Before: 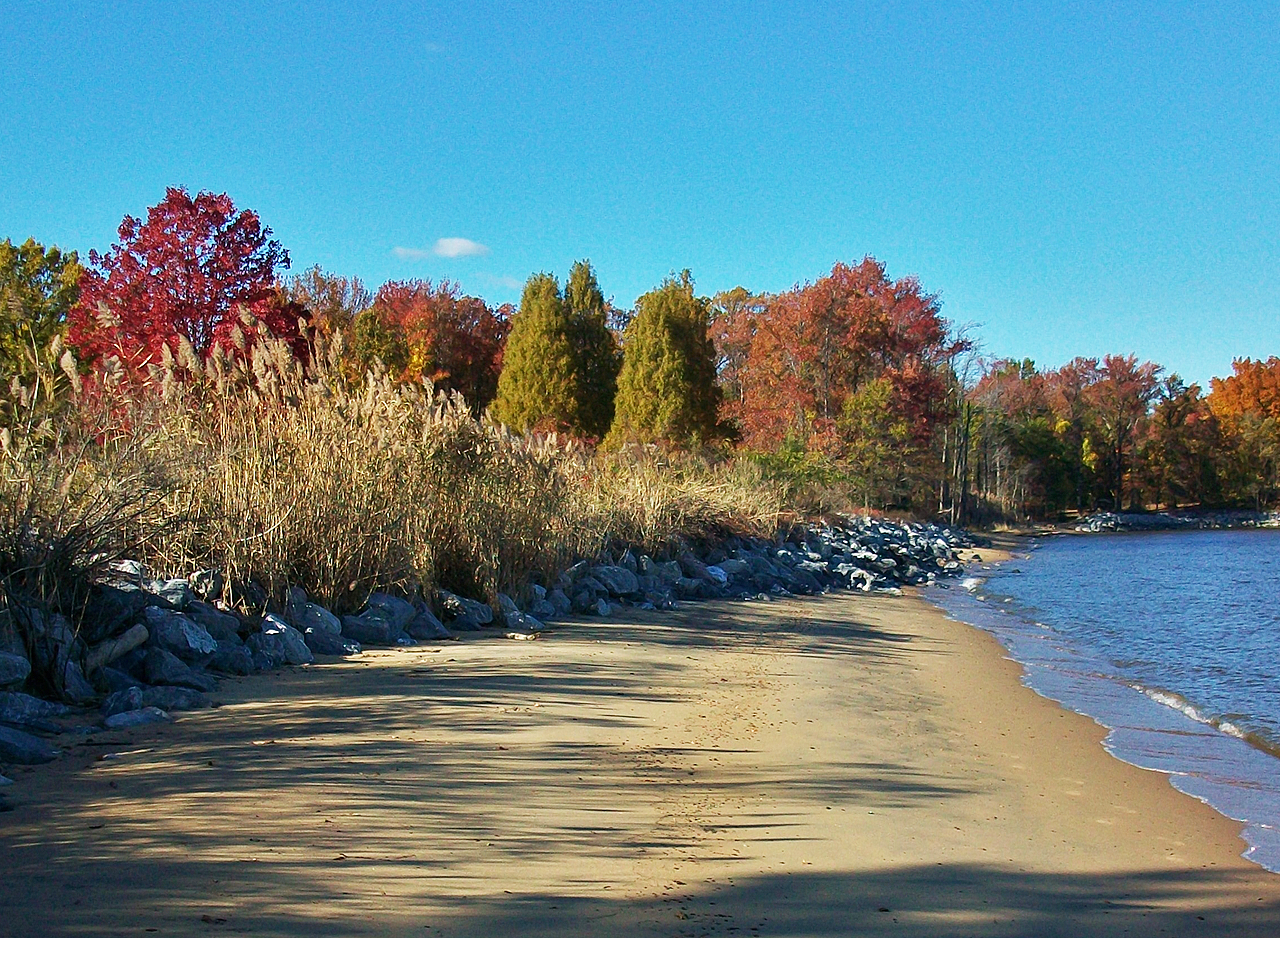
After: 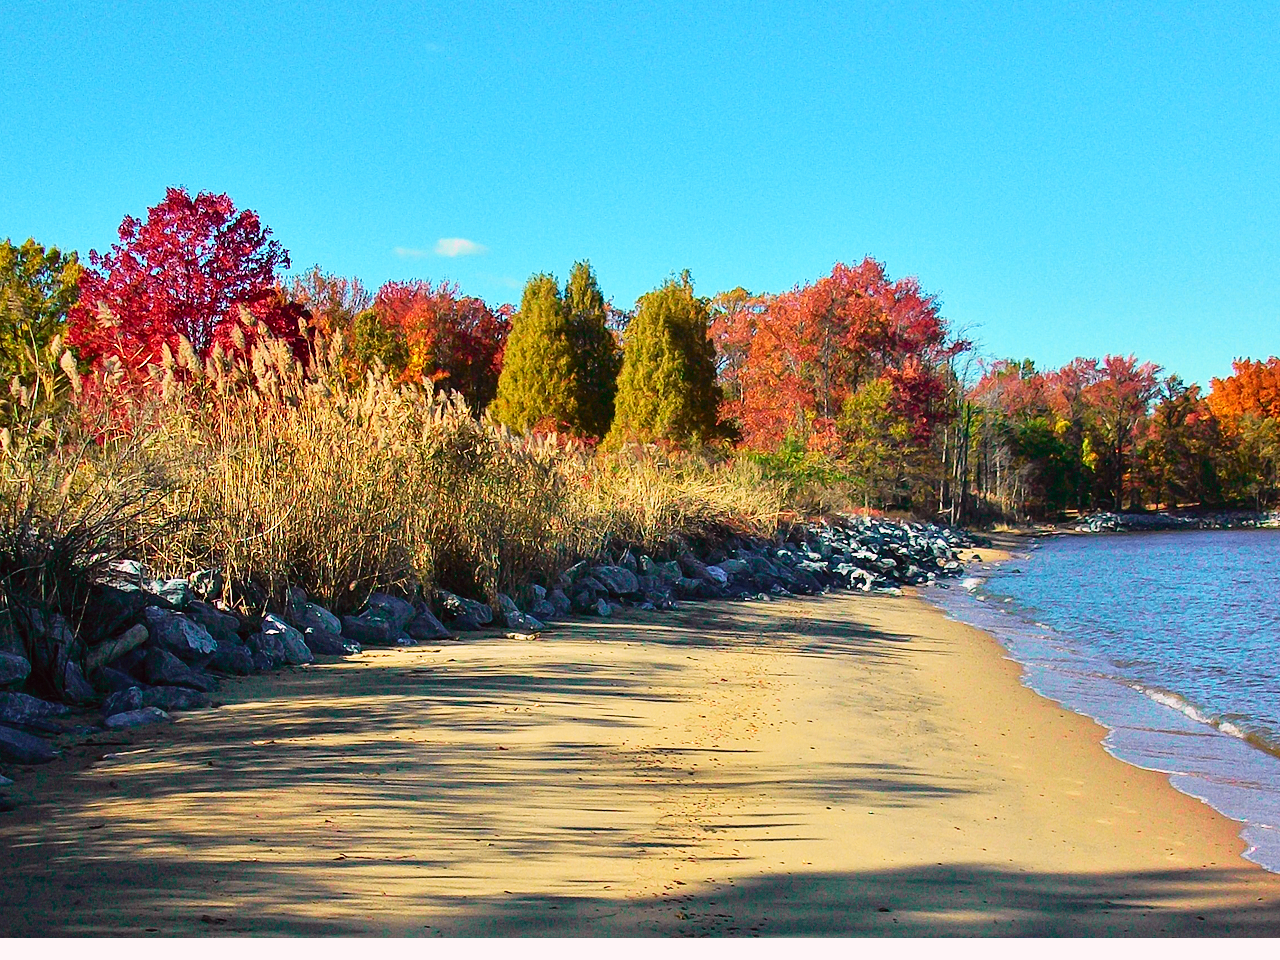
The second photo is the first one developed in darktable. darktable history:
tone curve: curves: ch0 [(0, 0.012) (0.144, 0.137) (0.326, 0.386) (0.489, 0.573) (0.656, 0.763) (0.849, 0.902) (1, 0.974)]; ch1 [(0, 0) (0.366, 0.367) (0.475, 0.453) (0.487, 0.501) (0.519, 0.527) (0.544, 0.579) (0.562, 0.619) (0.622, 0.694) (1, 1)]; ch2 [(0, 0) (0.333, 0.346) (0.375, 0.375) (0.424, 0.43) (0.476, 0.492) (0.502, 0.503) (0.533, 0.541) (0.572, 0.615) (0.605, 0.656) (0.641, 0.709) (1, 1)], color space Lab, independent channels, preserve colors none
